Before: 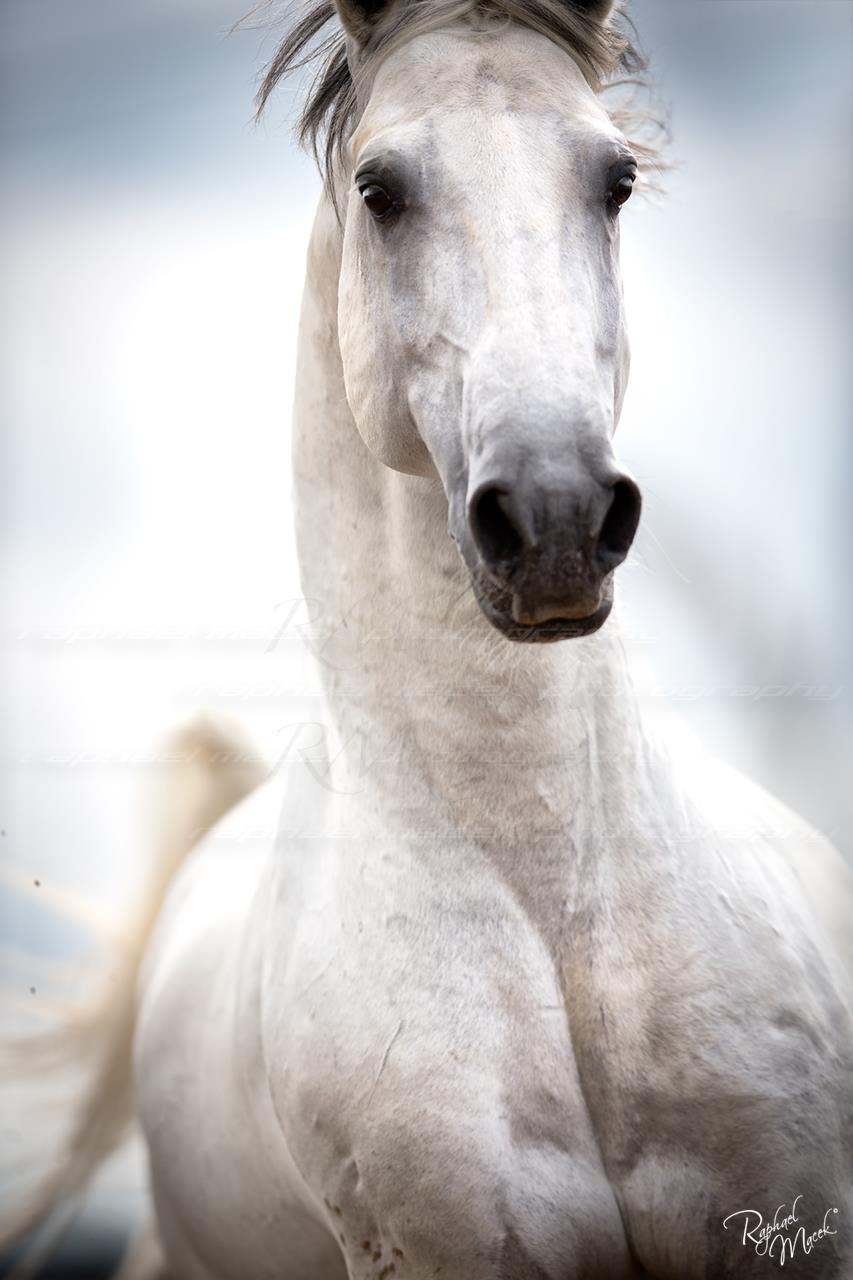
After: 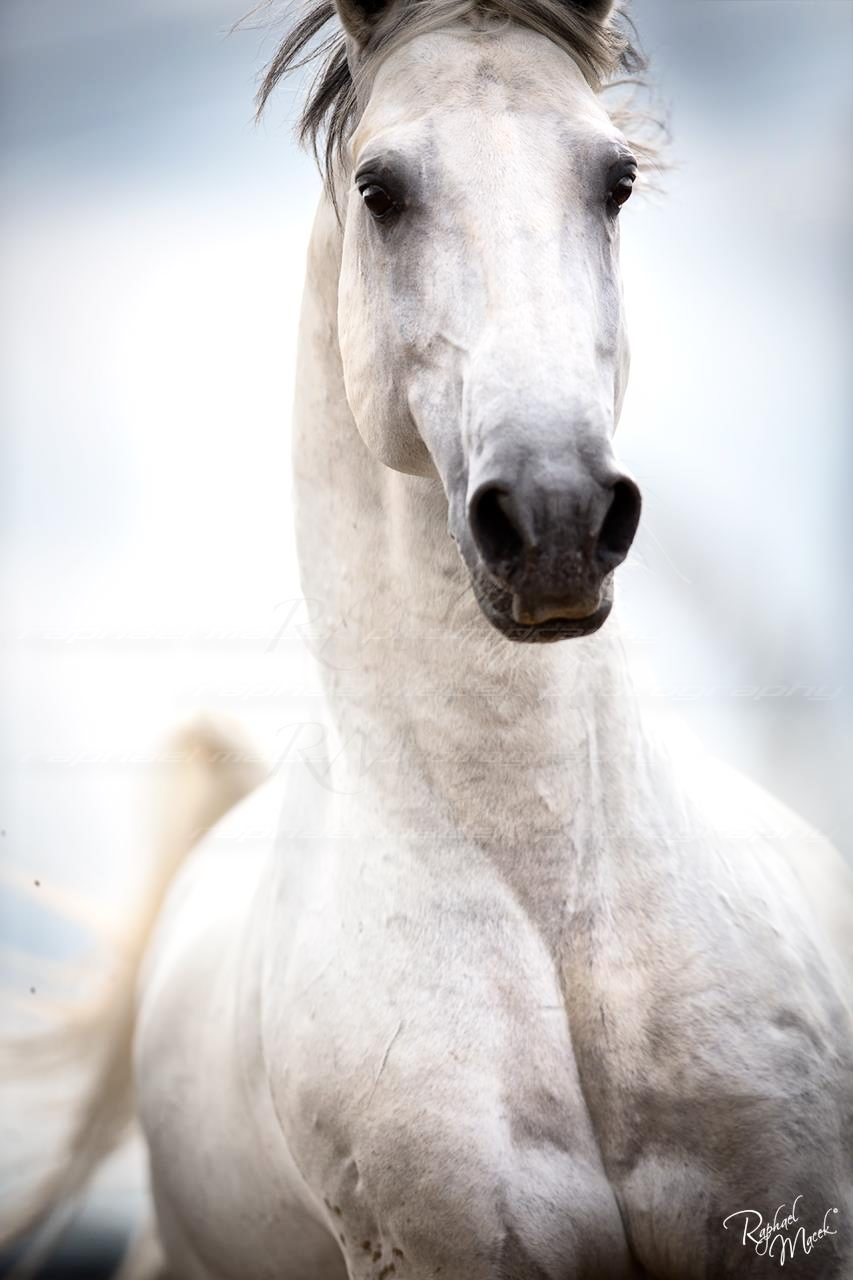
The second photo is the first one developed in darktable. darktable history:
contrast brightness saturation: contrast 0.153, brightness 0.041
